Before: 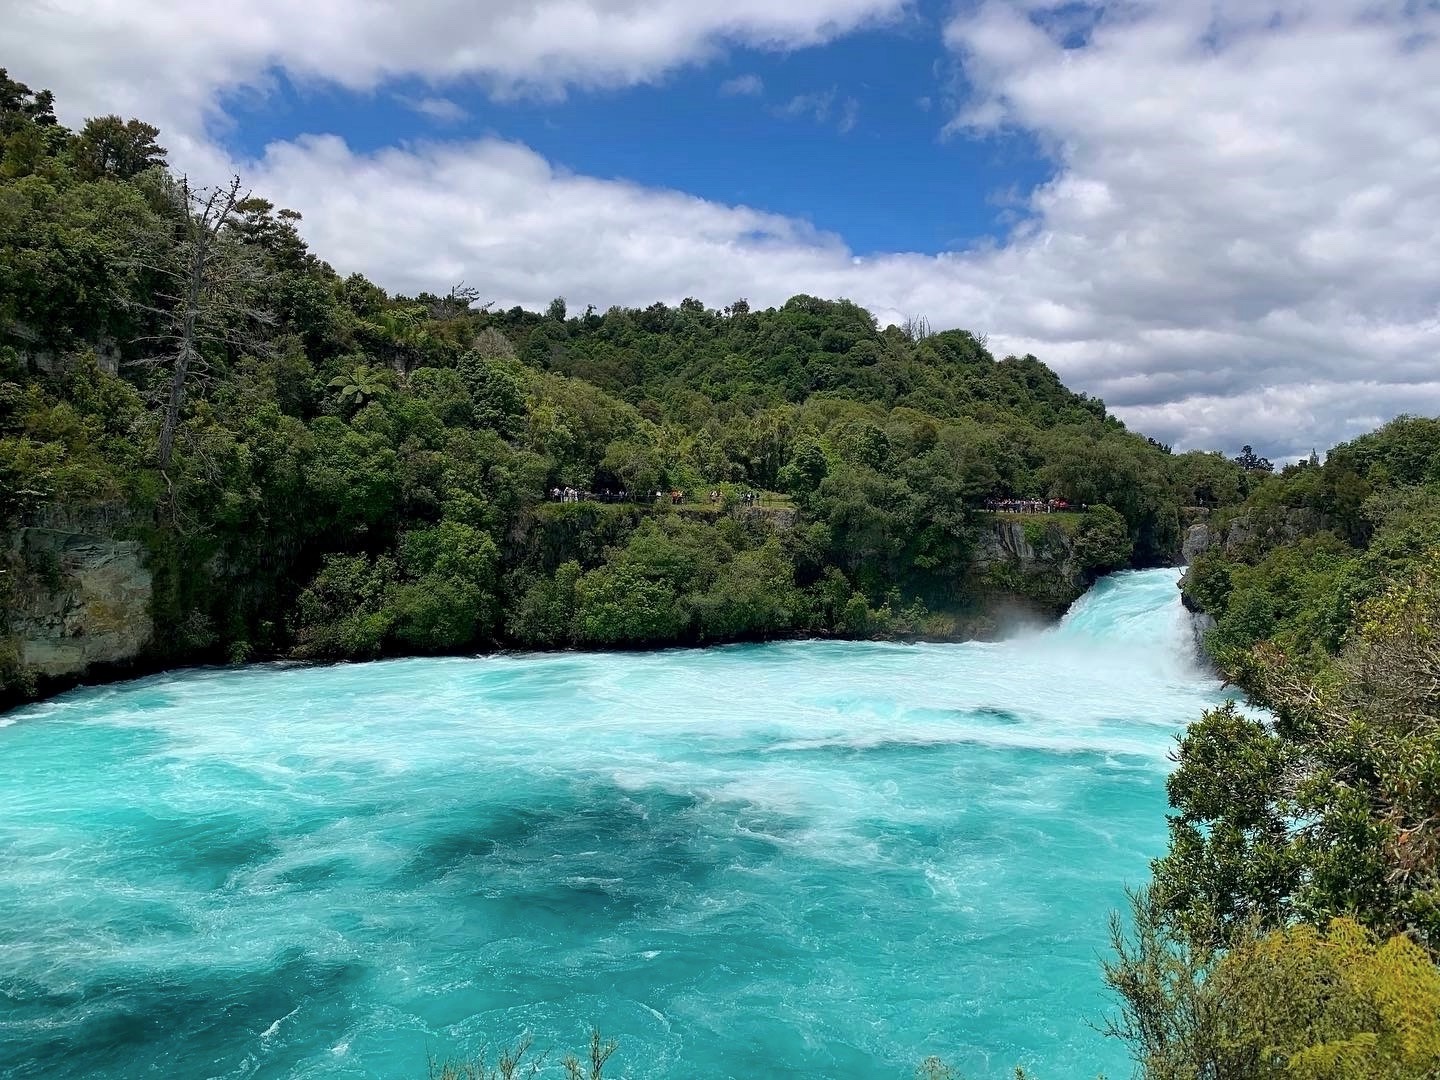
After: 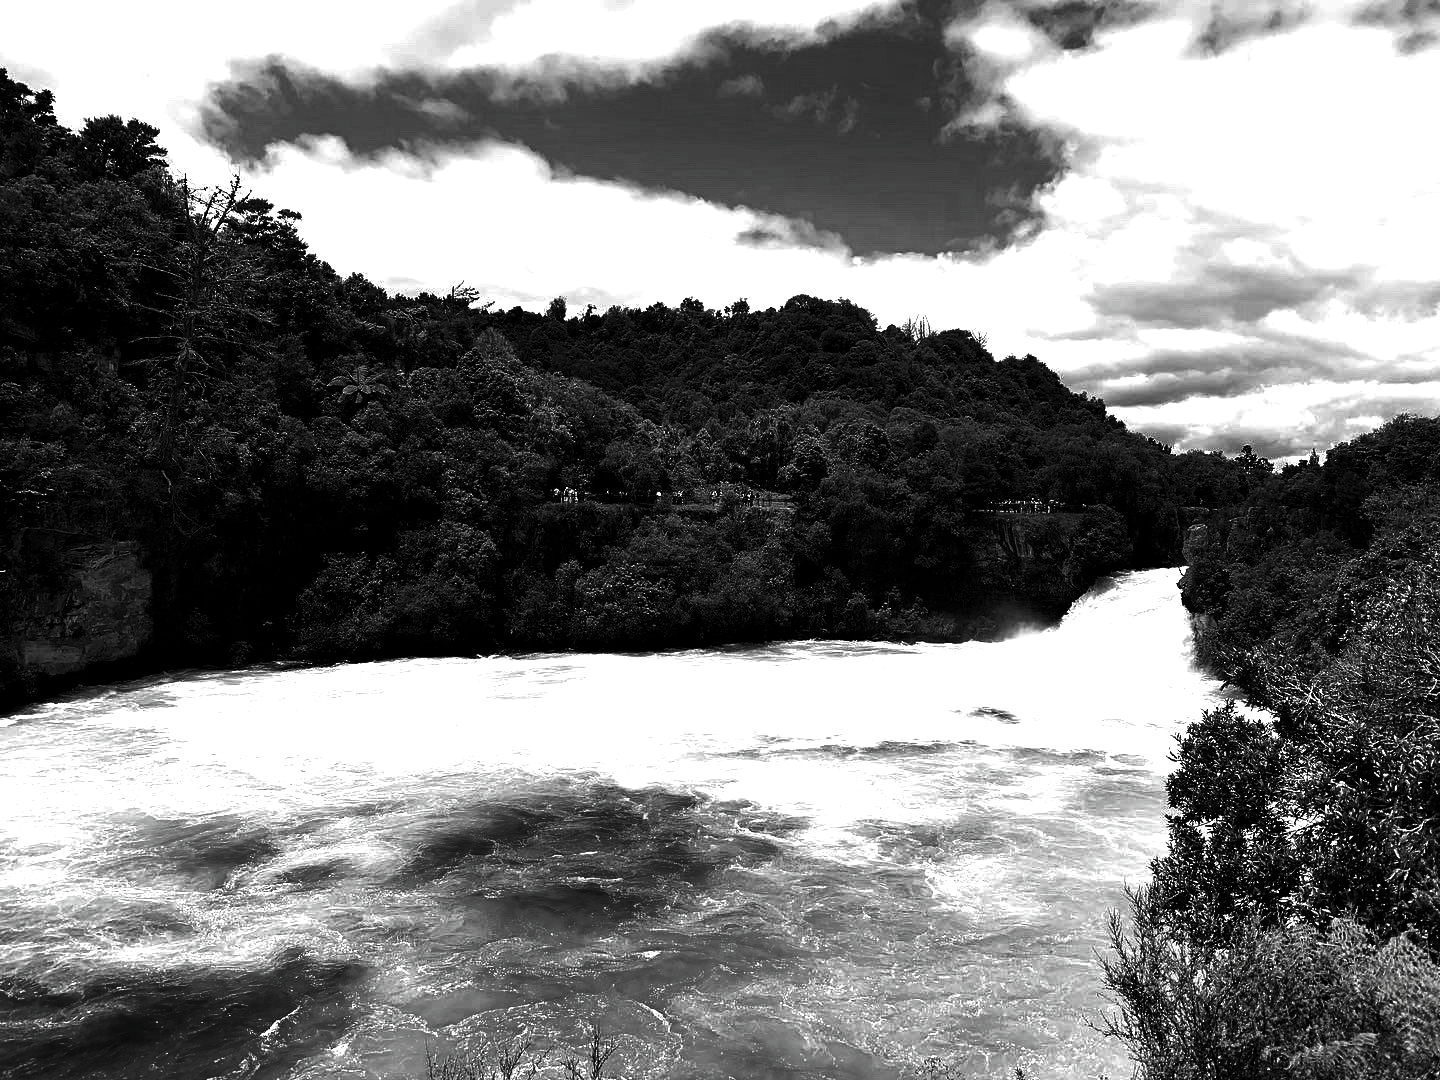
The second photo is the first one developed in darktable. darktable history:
contrast brightness saturation: contrast 0.023, brightness -0.988, saturation -0.997
exposure: black level correction 0, exposure 1 EV, compensate exposure bias true, compensate highlight preservation false
